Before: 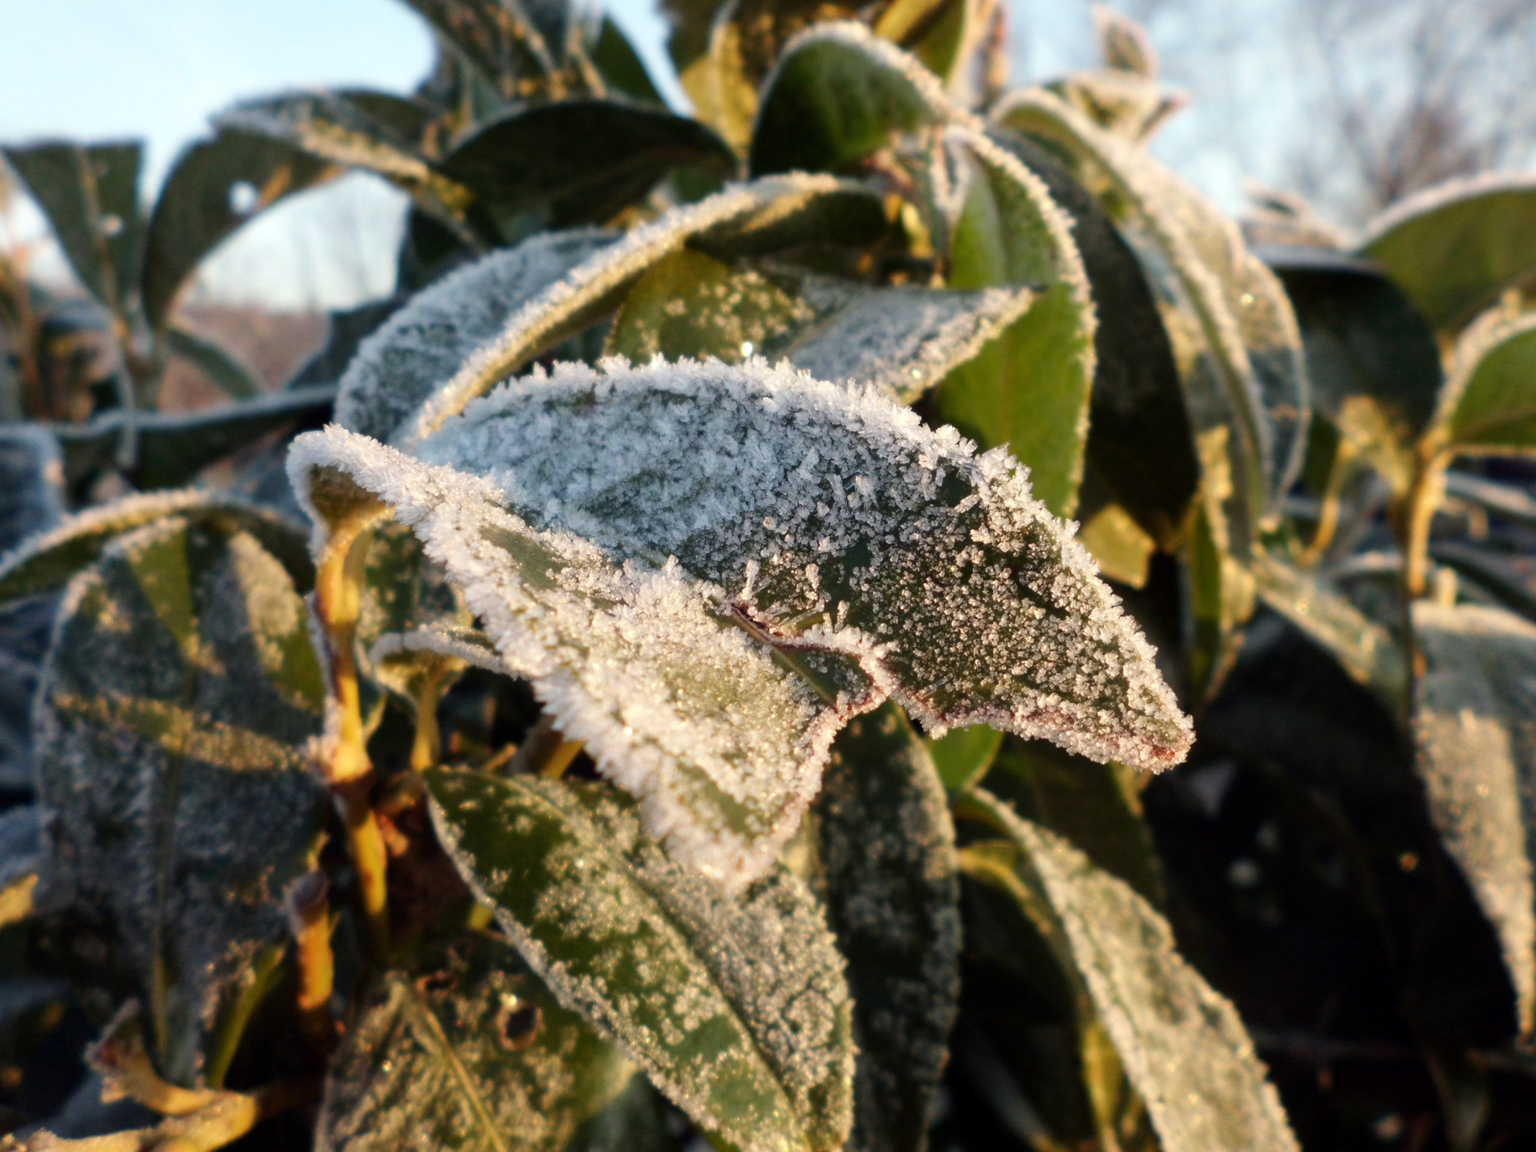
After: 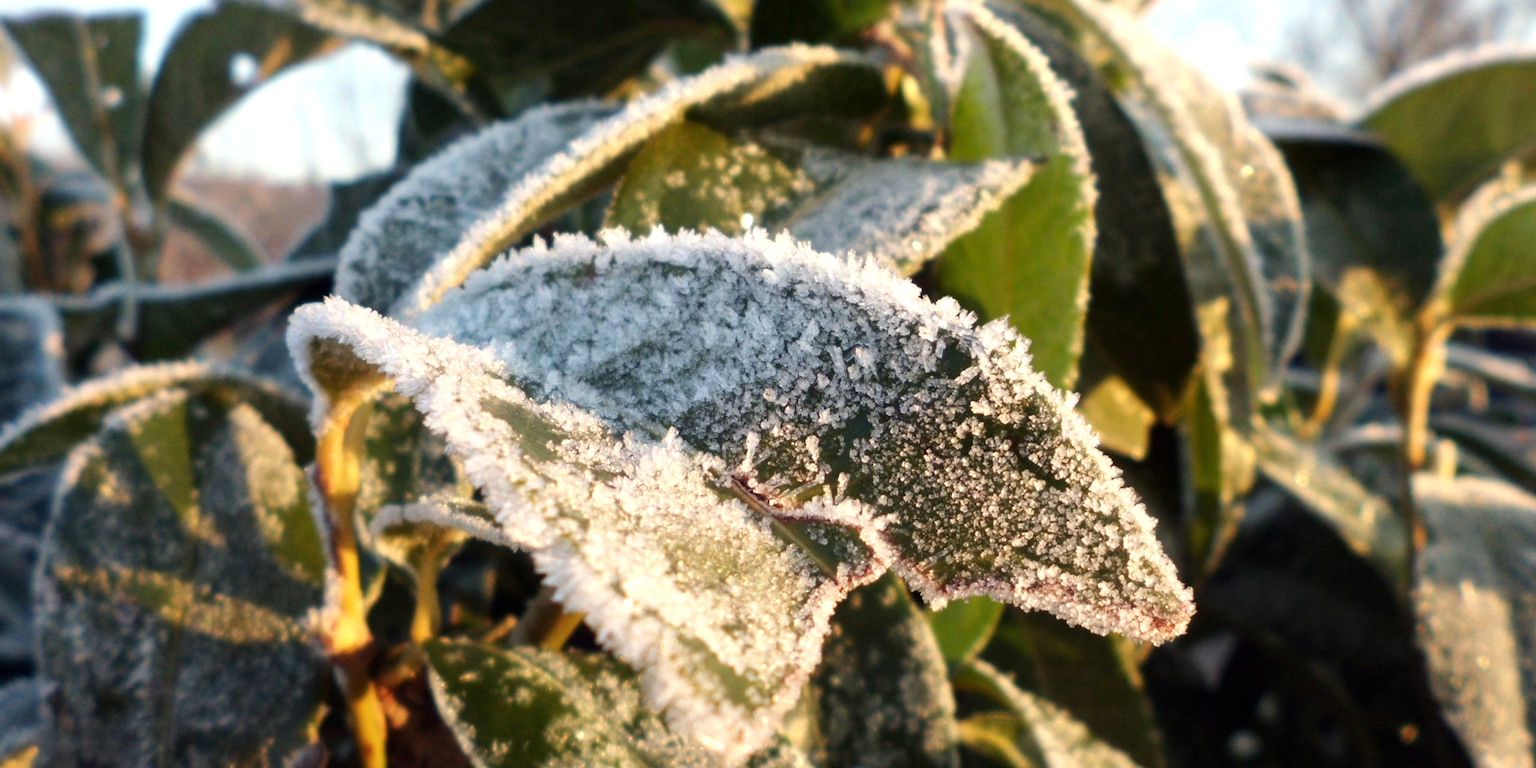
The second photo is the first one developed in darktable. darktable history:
exposure: exposure 0.376 EV, compensate highlight preservation false
crop: top 11.166%, bottom 22.168%
